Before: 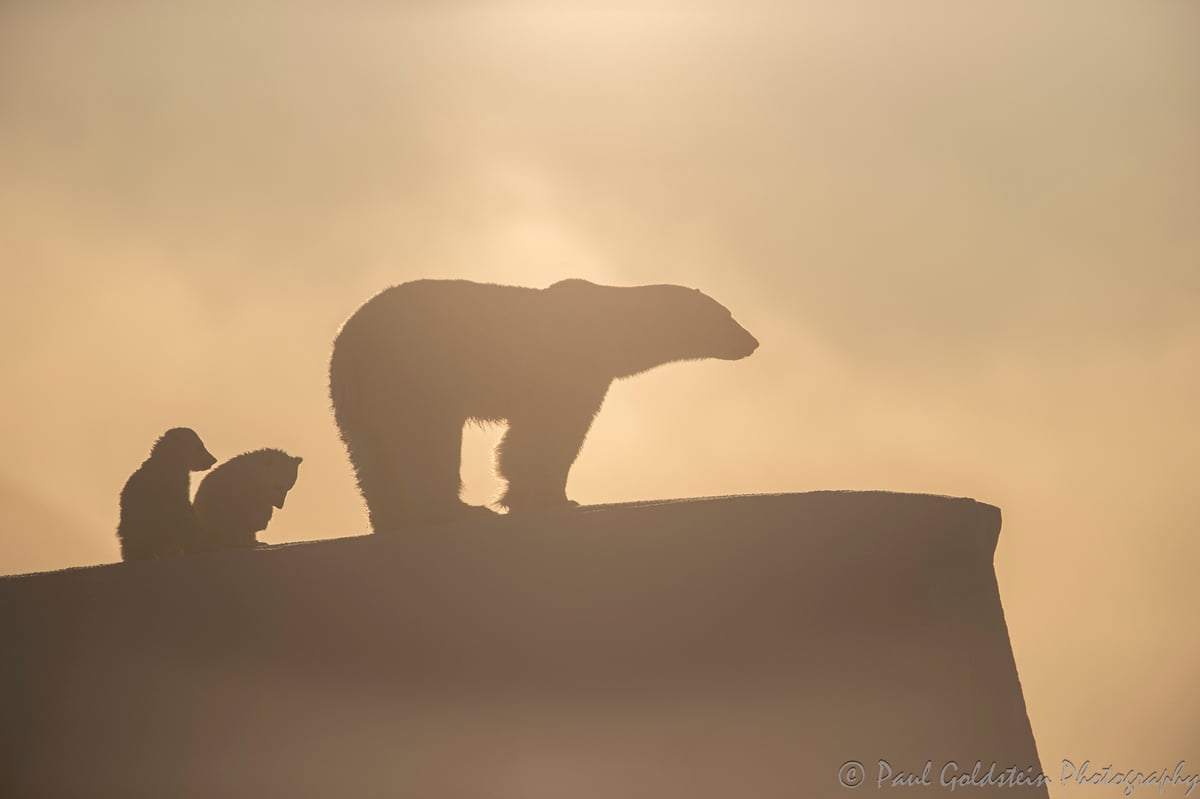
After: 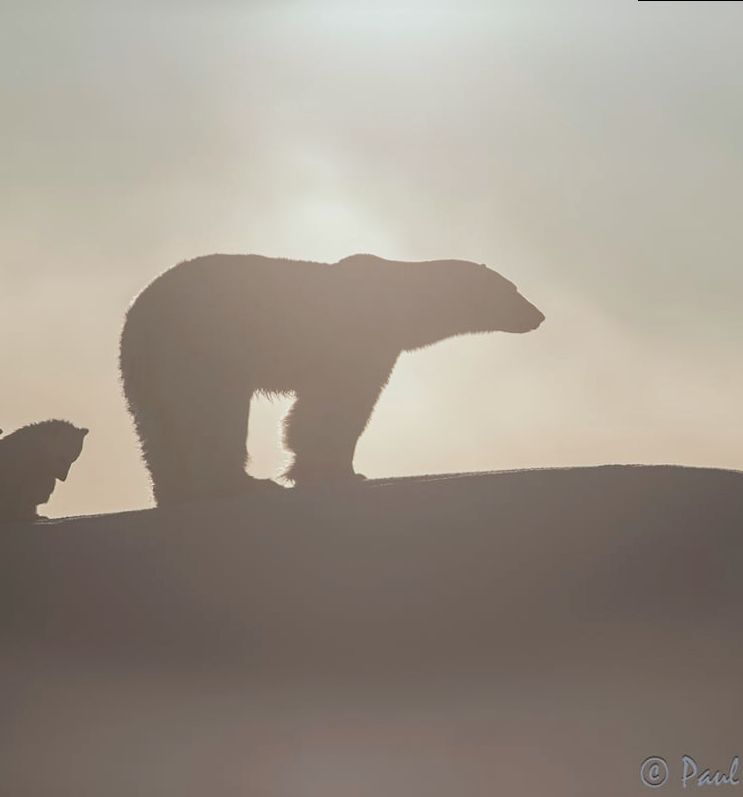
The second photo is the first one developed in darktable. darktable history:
color correction: highlights a* -9.35, highlights b* -23.15
rotate and perspective: rotation 0.215°, lens shift (vertical) -0.139, crop left 0.069, crop right 0.939, crop top 0.002, crop bottom 0.996
crop and rotate: left 15.055%, right 18.278%
